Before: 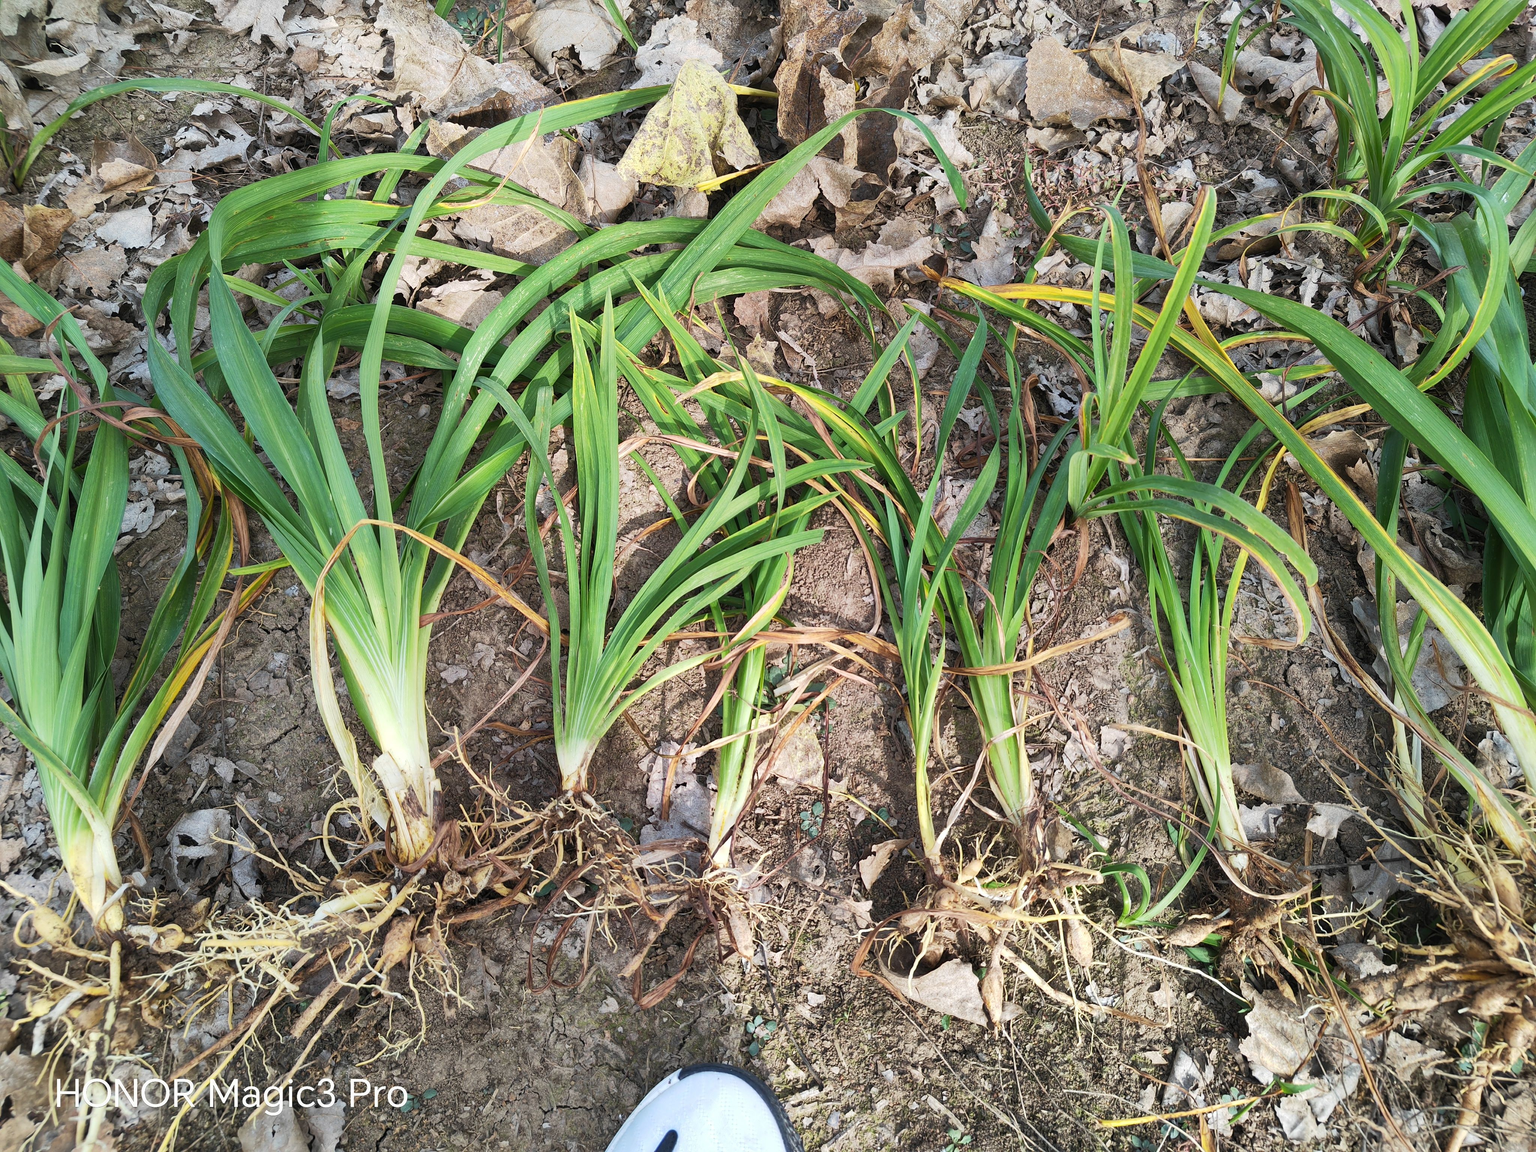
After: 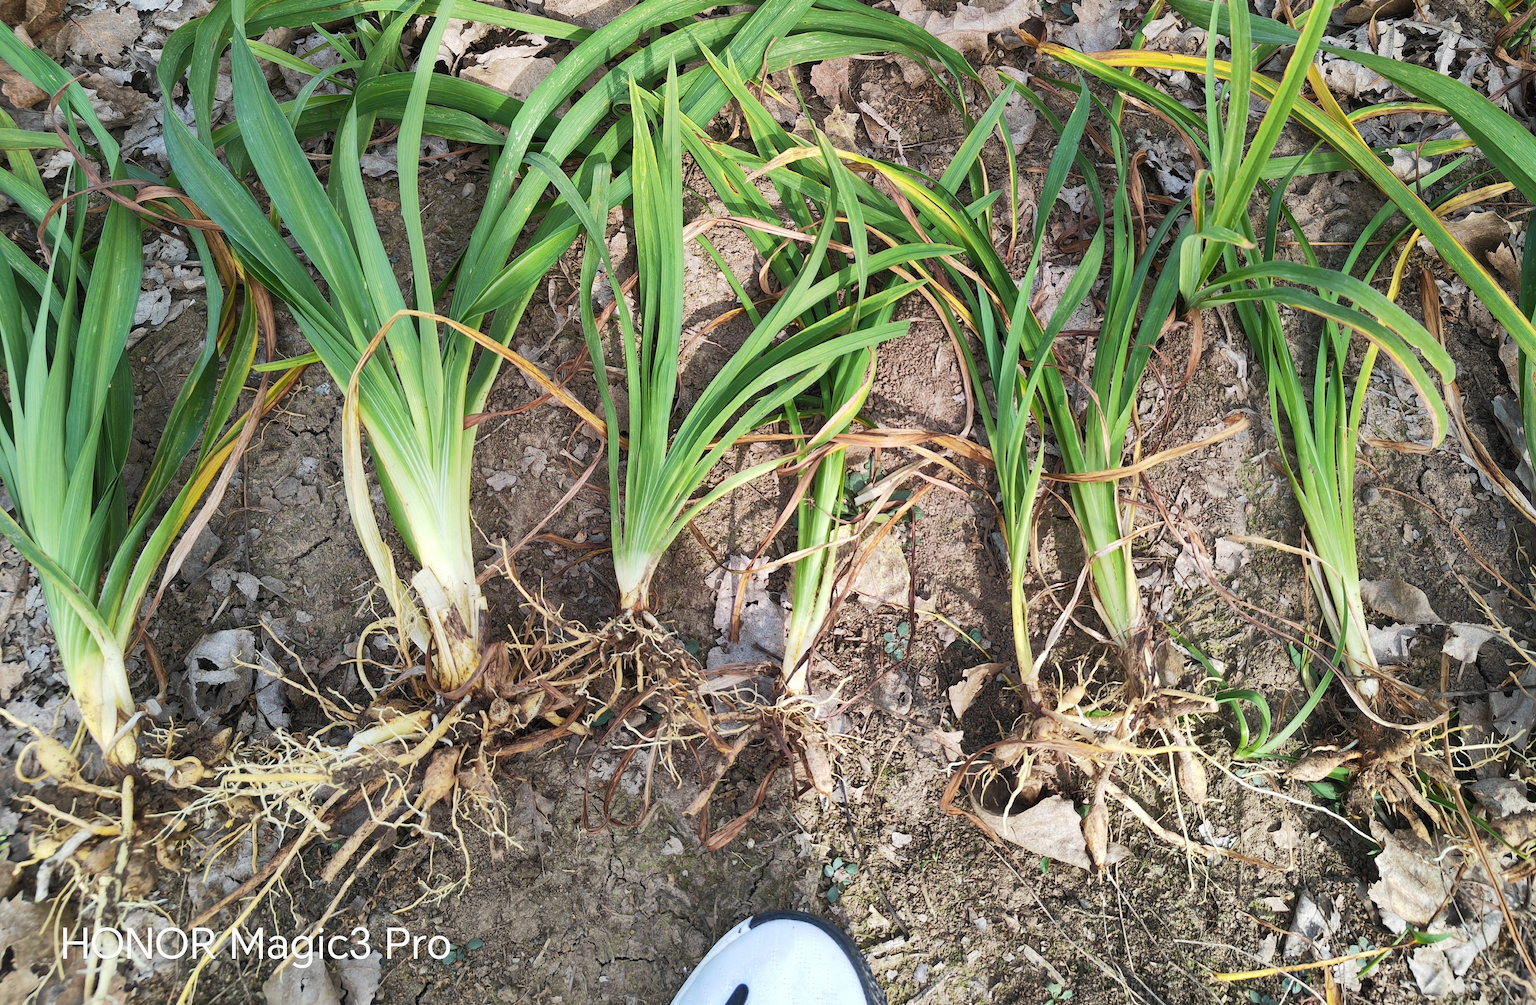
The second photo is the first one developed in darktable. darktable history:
crop: top 20.743%, right 9.411%, bottom 0.21%
